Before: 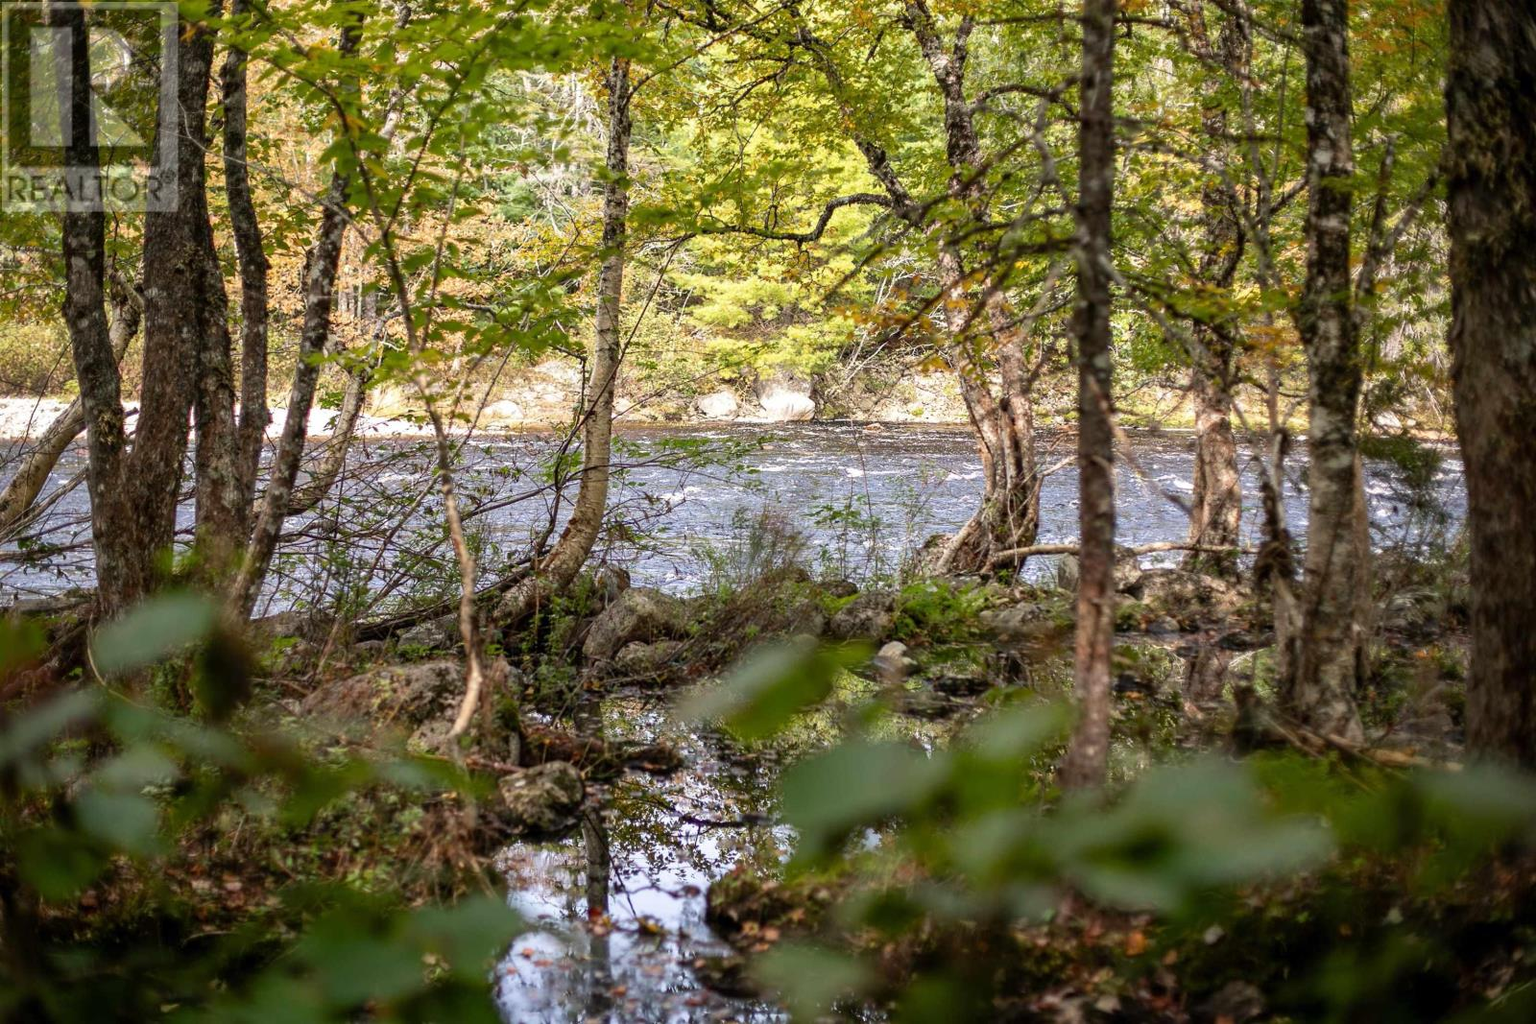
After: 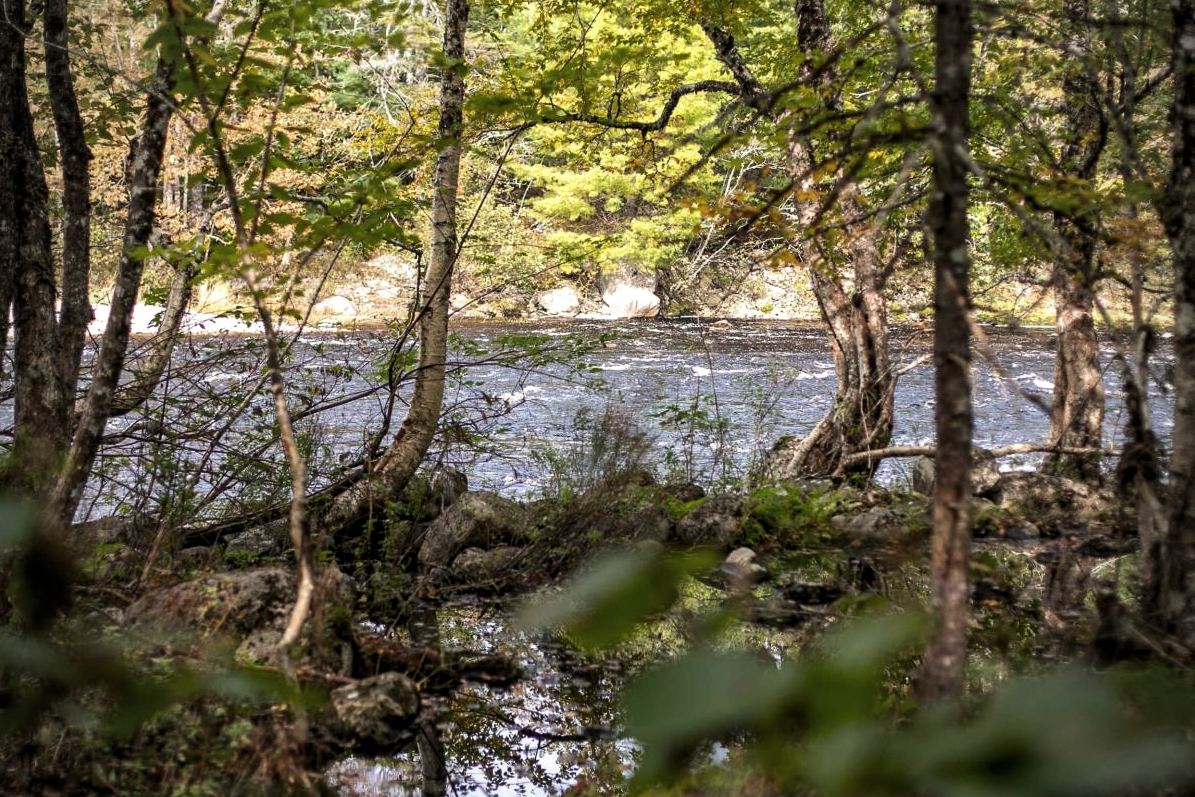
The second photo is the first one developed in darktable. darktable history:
crop and rotate: left 11.831%, top 11.346%, right 13.429%, bottom 13.899%
levels: levels [0.029, 0.545, 0.971]
vignetting: on, module defaults
